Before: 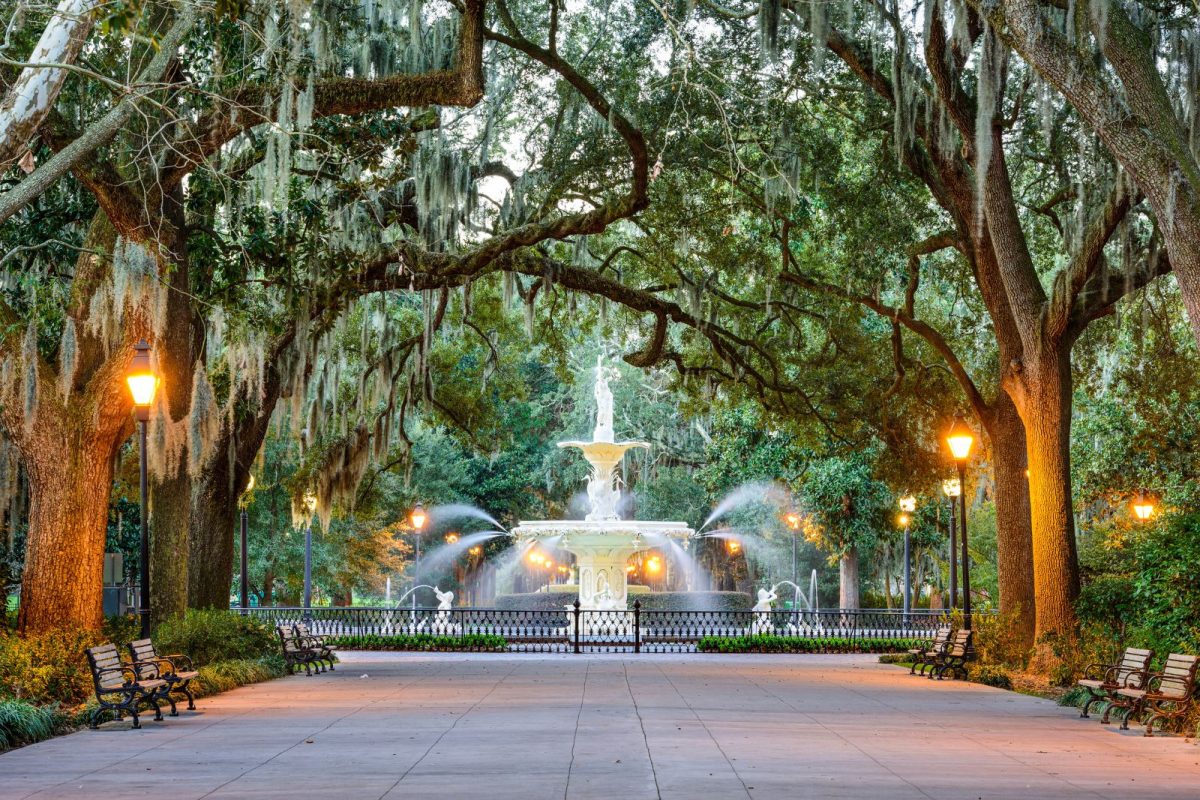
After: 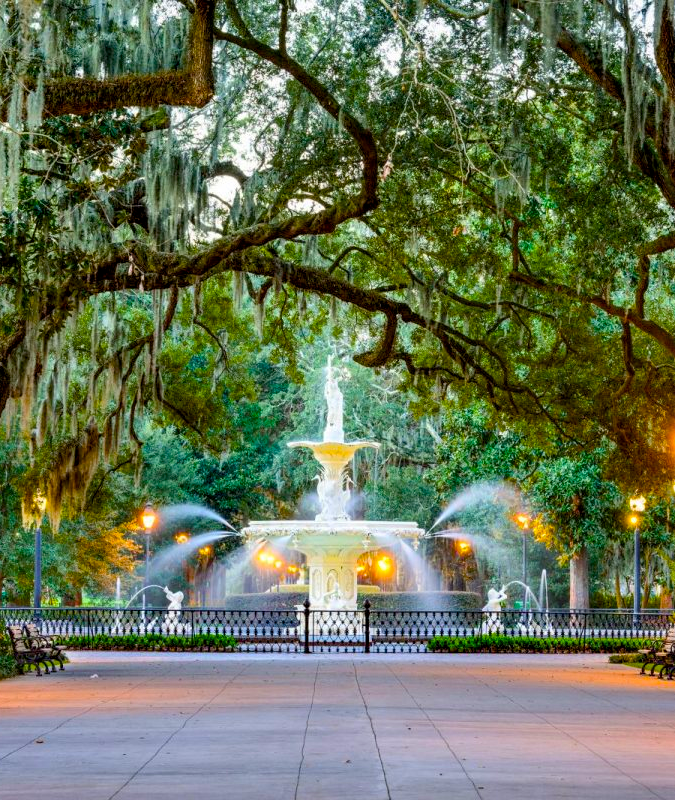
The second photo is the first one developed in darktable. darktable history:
crop and rotate: left 22.516%, right 21.234%
exposure: black level correction 0.005, exposure 0.001 EV, compensate highlight preservation false
color balance rgb: linear chroma grading › global chroma 15%, perceptual saturation grading › global saturation 30%
